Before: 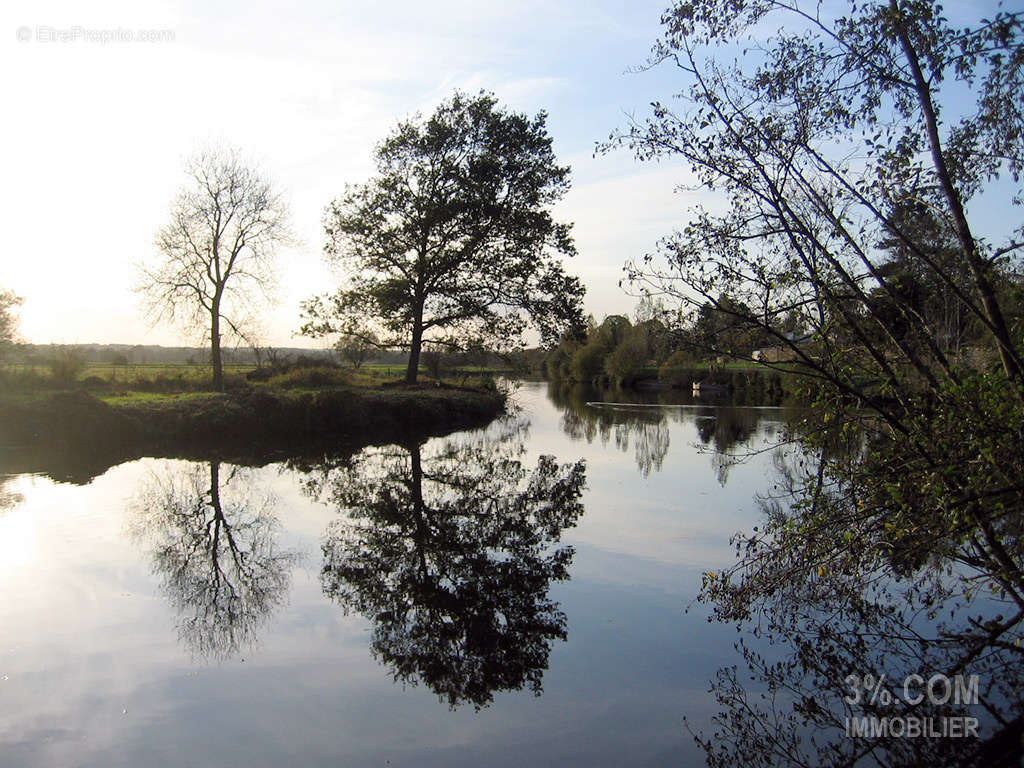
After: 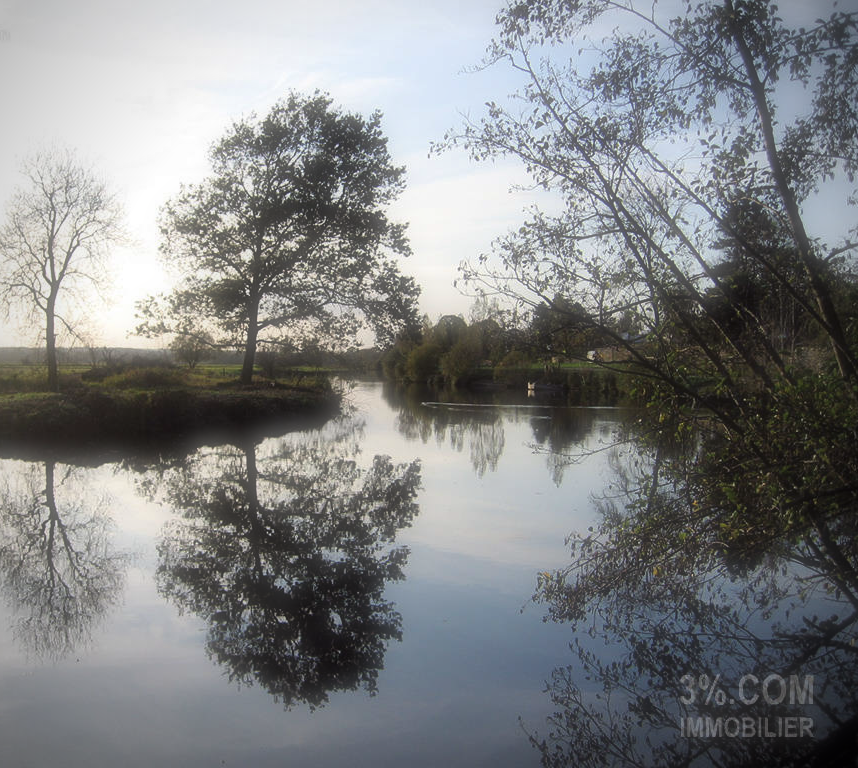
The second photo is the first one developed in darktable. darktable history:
crop: left 16.145%
contrast brightness saturation: saturation -0.05
soften: size 60.24%, saturation 65.46%, brightness 0.506 EV, mix 25.7%
vignetting: on, module defaults
